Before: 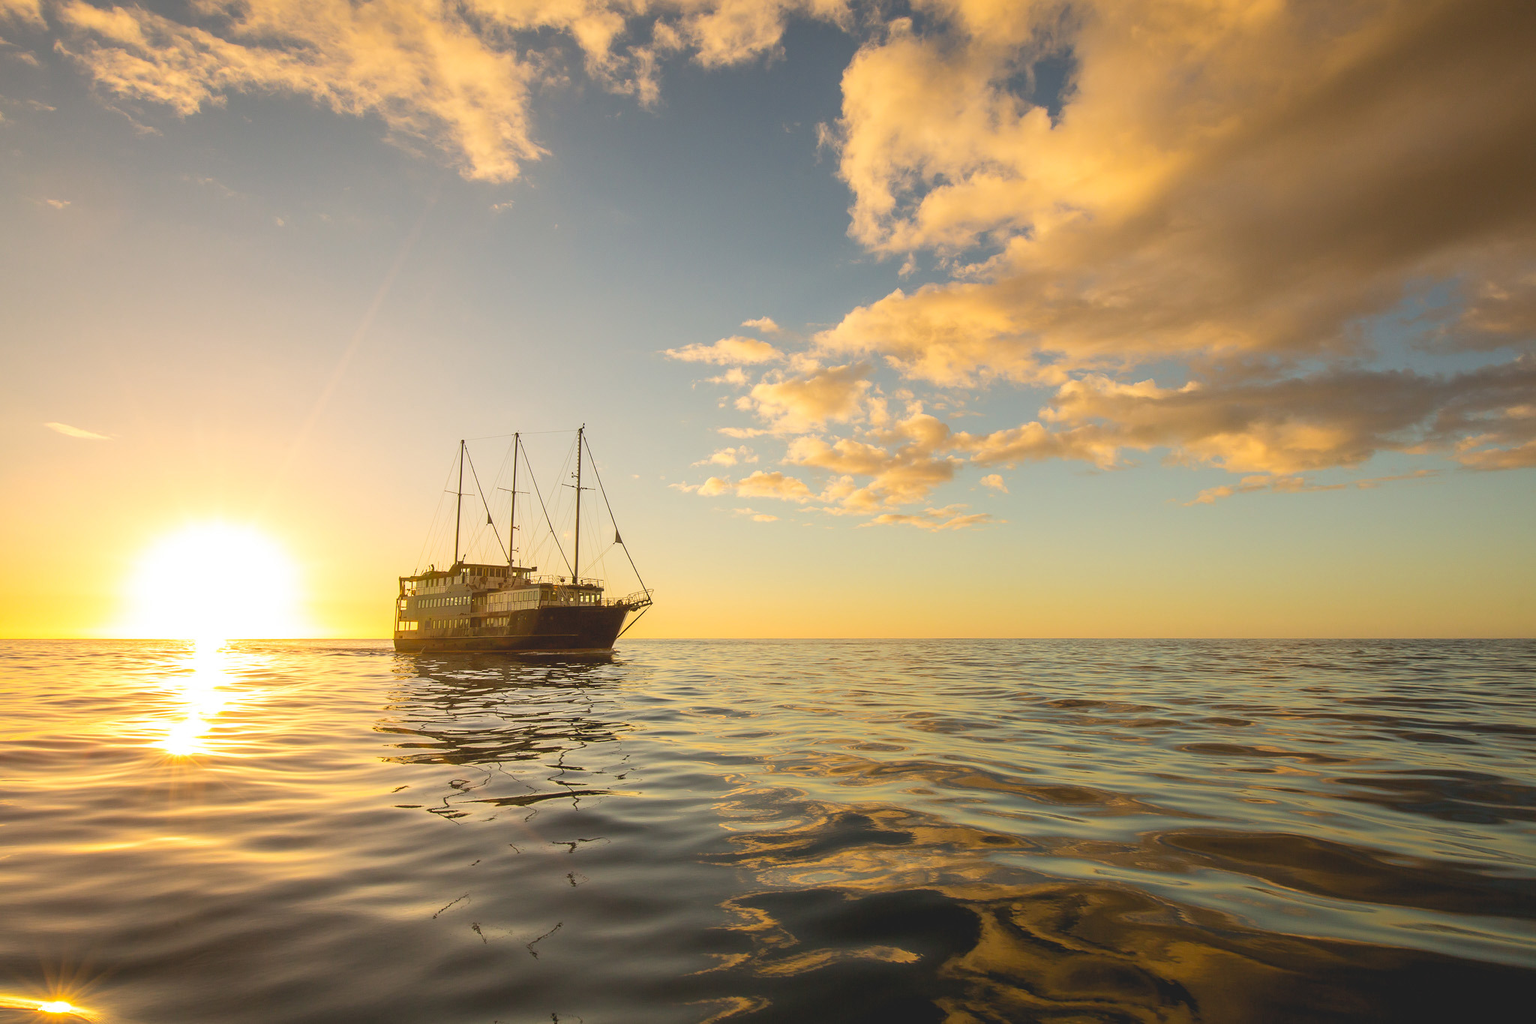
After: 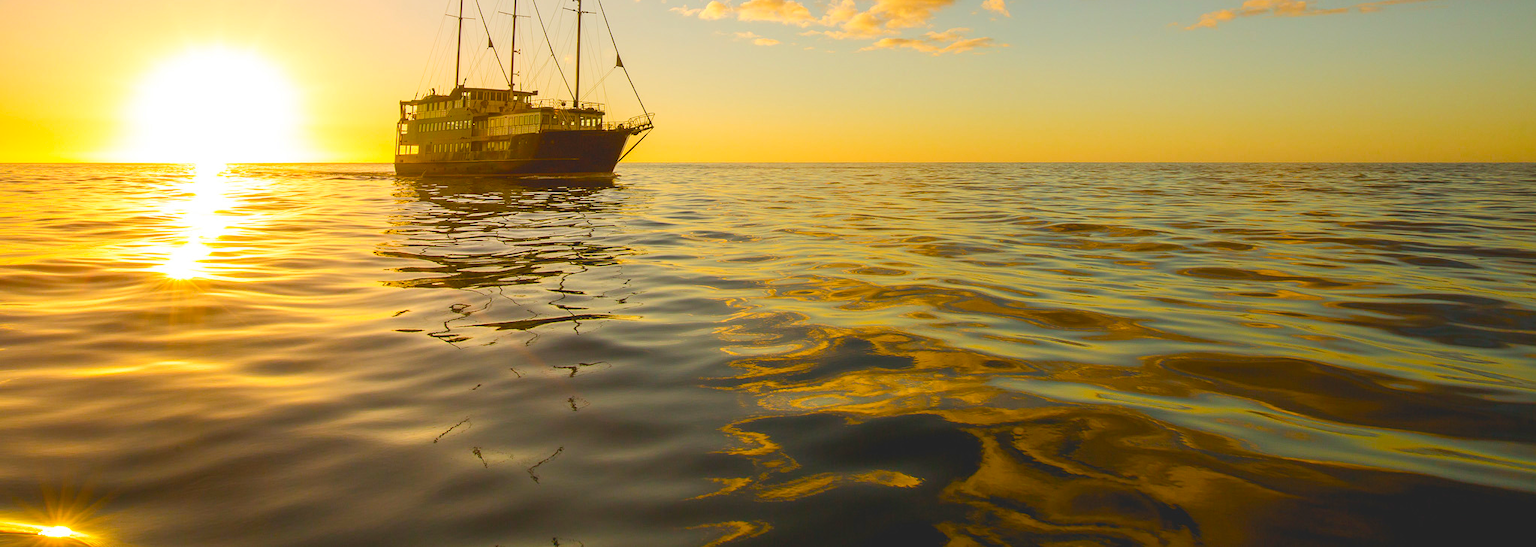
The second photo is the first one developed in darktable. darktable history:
color balance rgb: global offset › luminance 0.279%, linear chroma grading › global chroma 14.374%, perceptual saturation grading › global saturation 23.951%, perceptual saturation grading › highlights -24.565%, perceptual saturation grading › mid-tones 23.986%, perceptual saturation grading › shadows 39.95%, global vibrance 20%
crop and rotate: top 46.57%, right 0.105%
